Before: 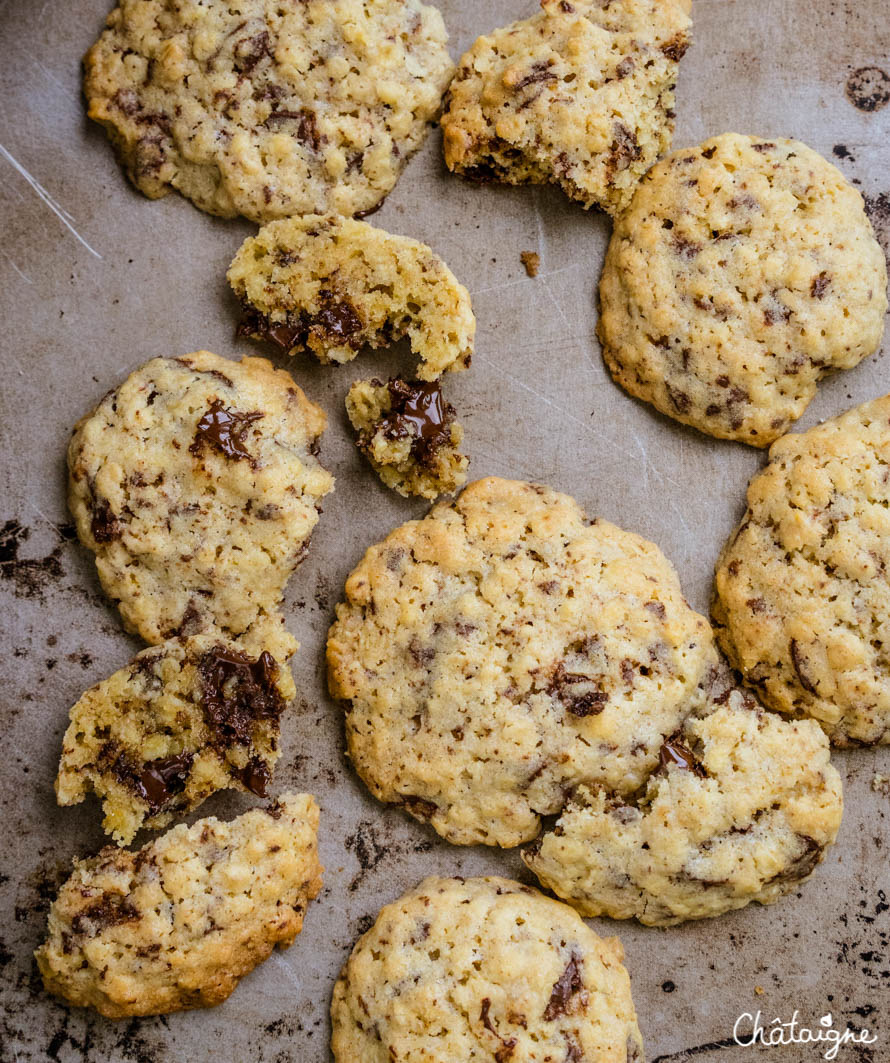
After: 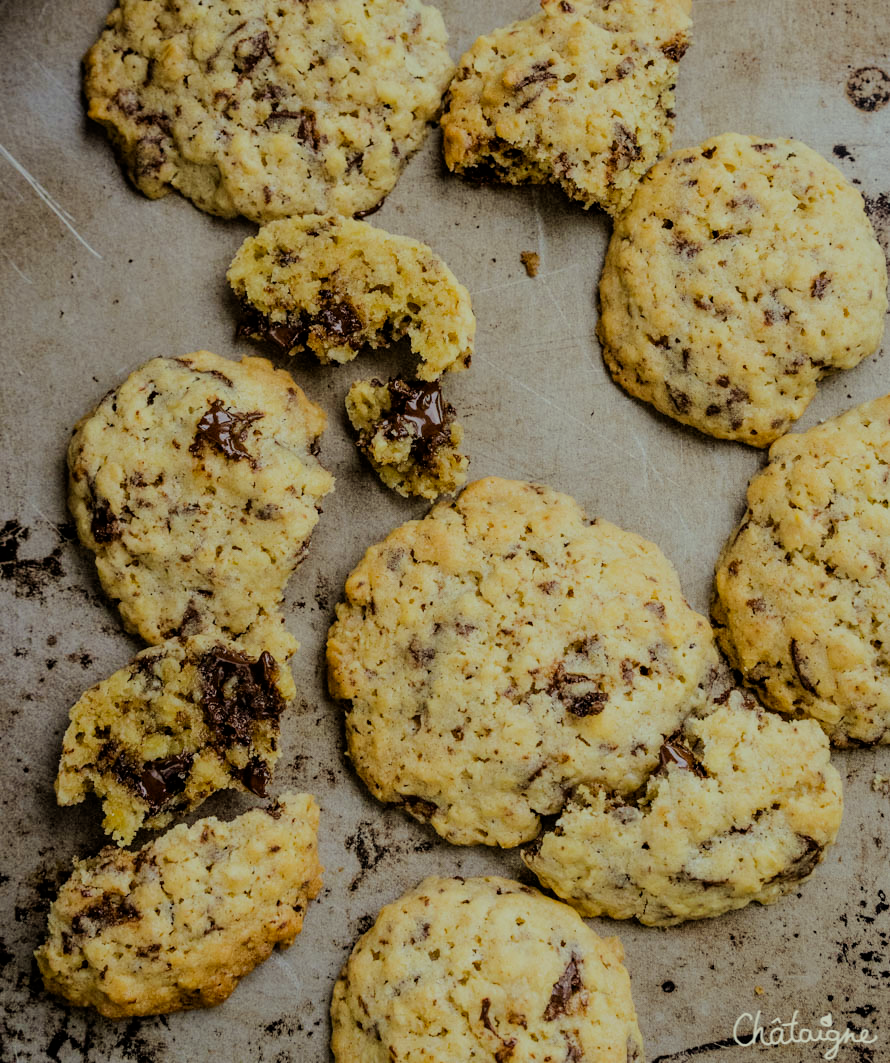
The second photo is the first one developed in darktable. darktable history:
color correction: highlights a* -5.94, highlights b* 11.19
exposure: exposure -0.177 EV, compensate highlight preservation false
filmic rgb: black relative exposure -7.15 EV, white relative exposure 5.36 EV, hardness 3.02
